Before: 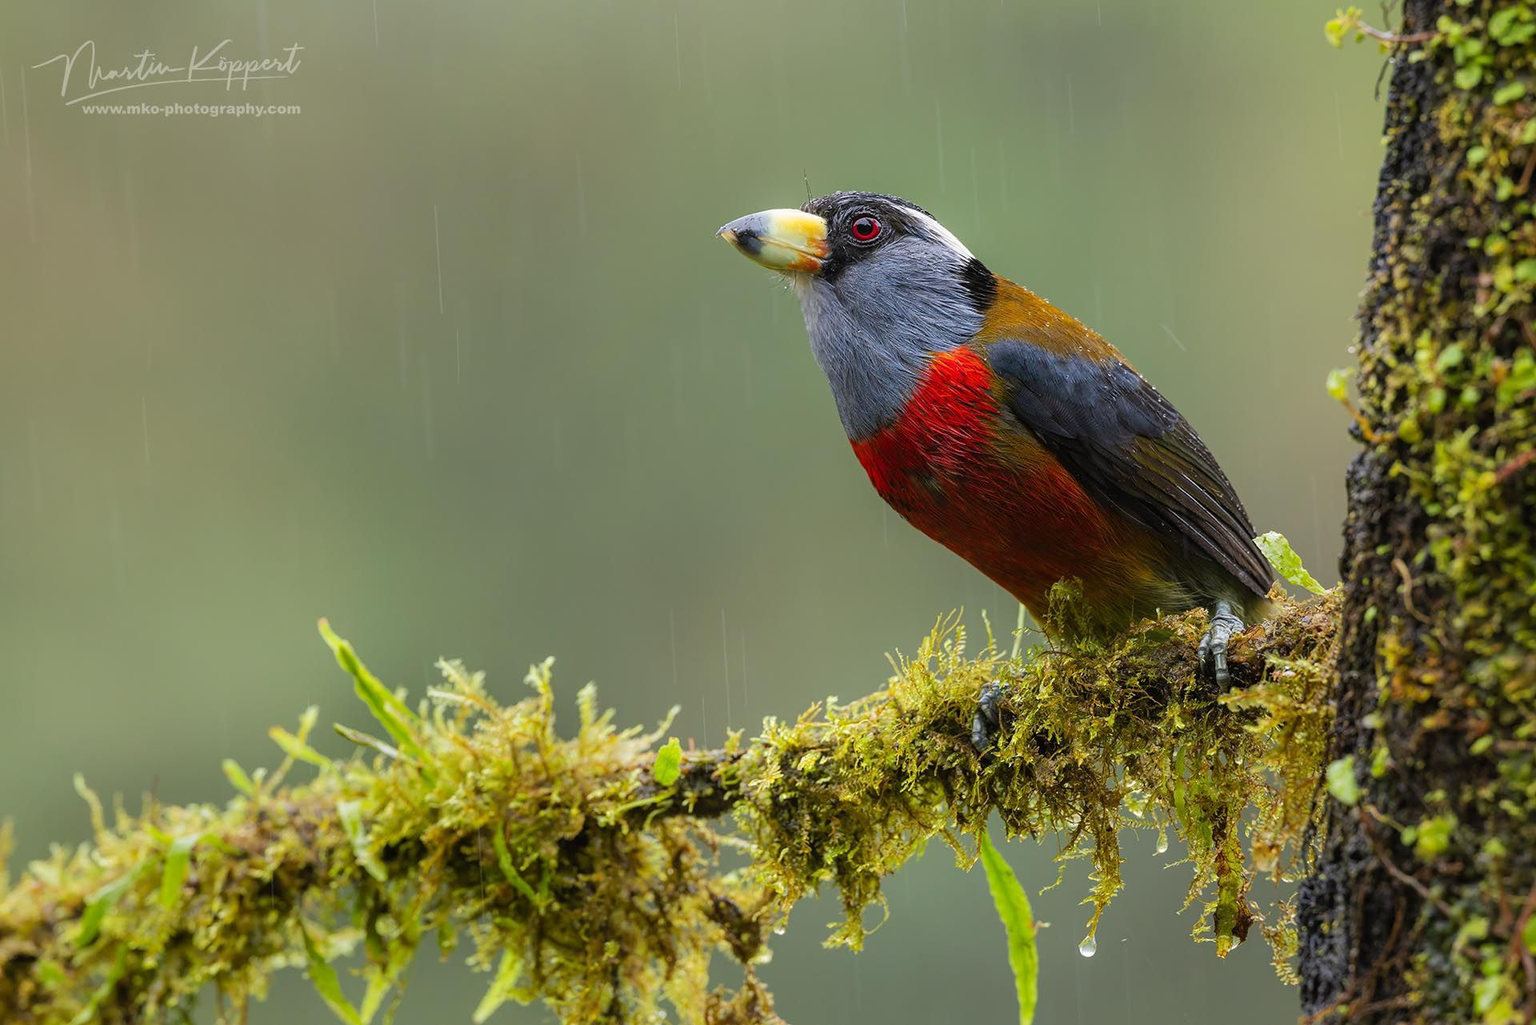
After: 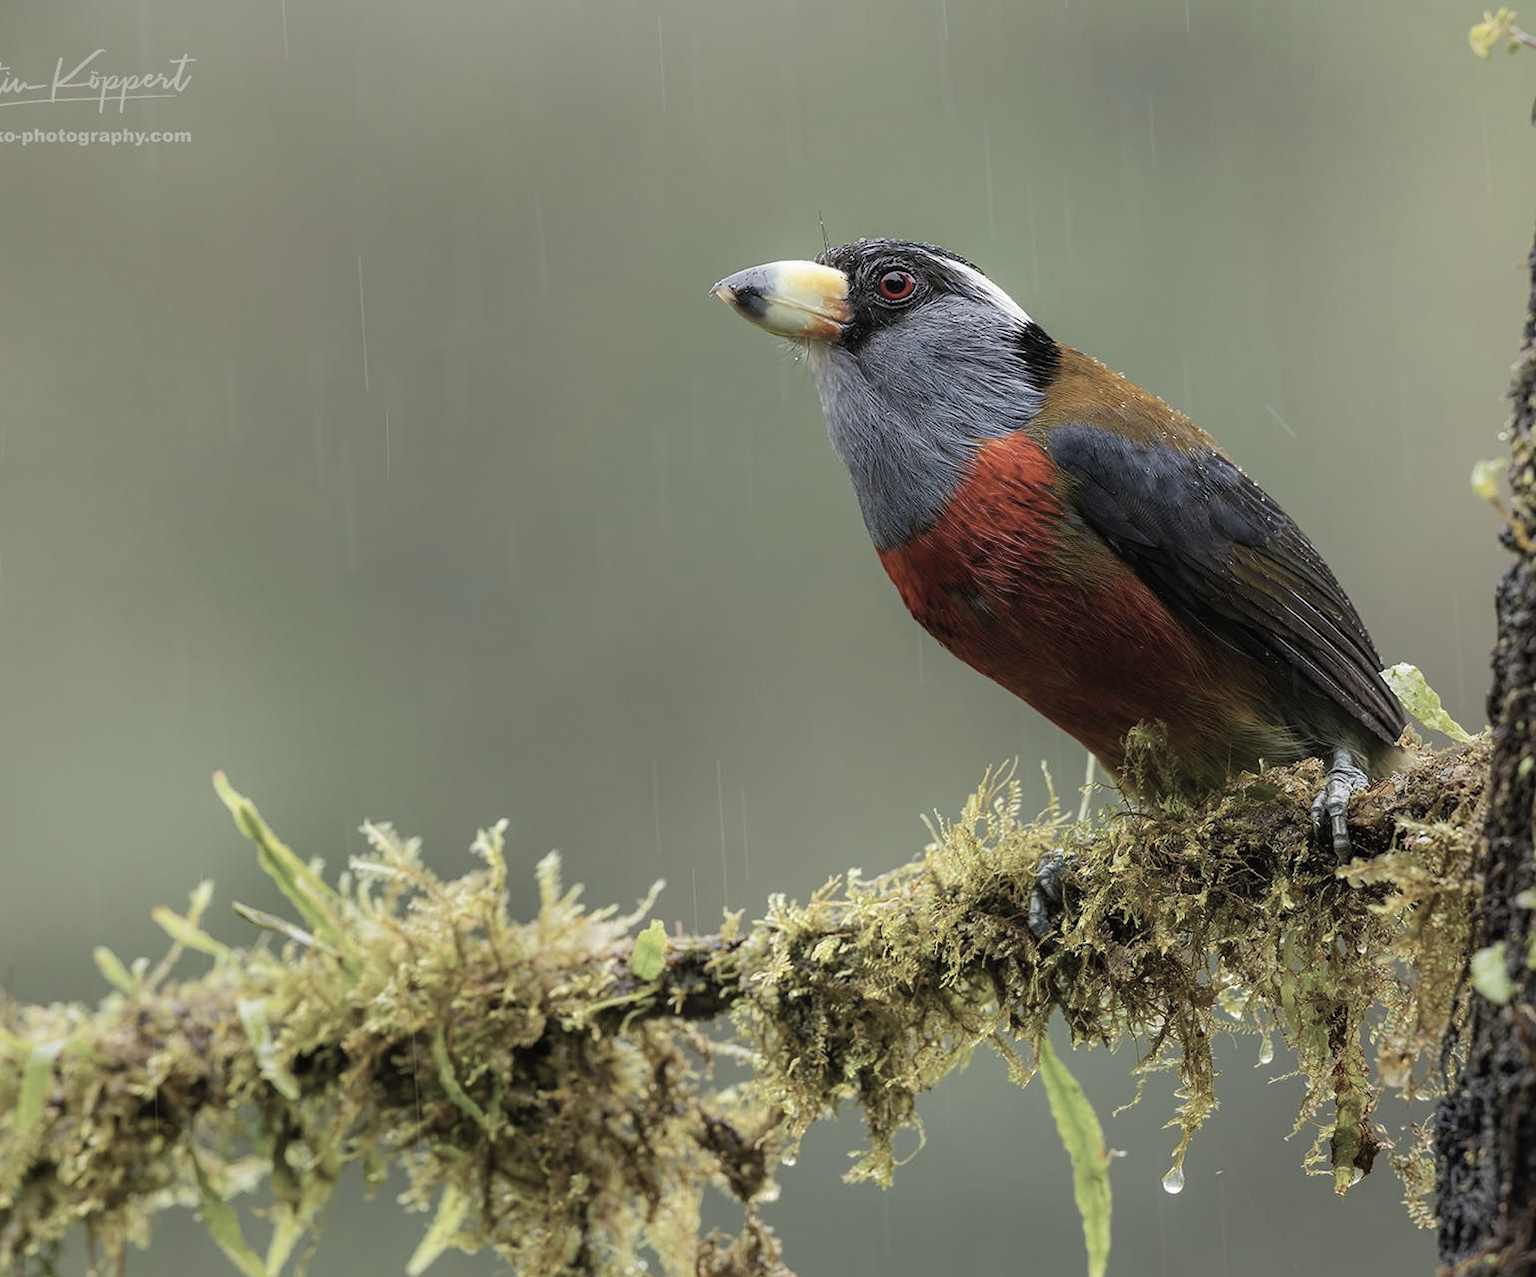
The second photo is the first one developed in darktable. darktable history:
color correction: saturation 0.5
crop and rotate: left 9.597%, right 10.195%
